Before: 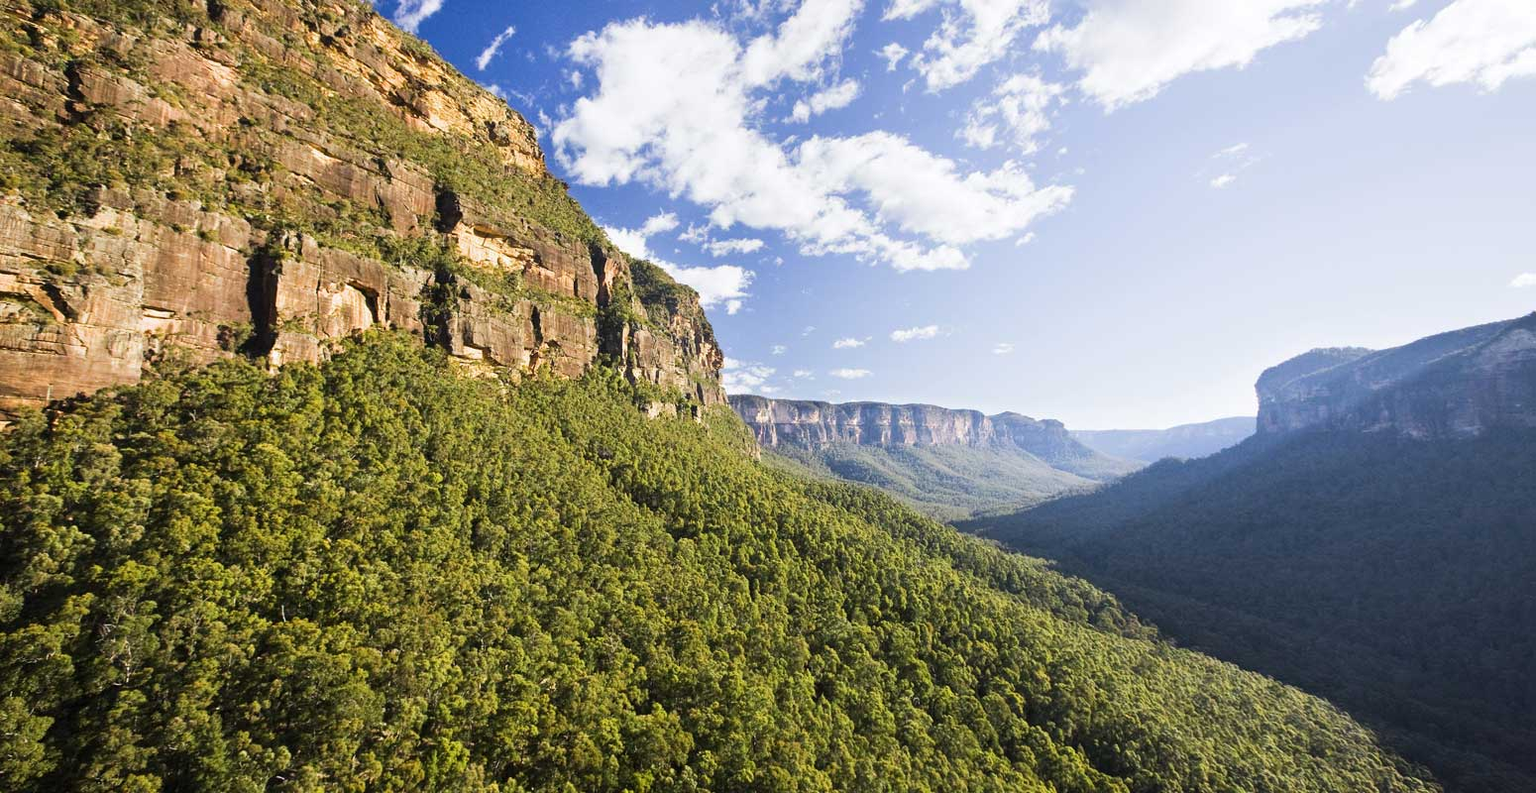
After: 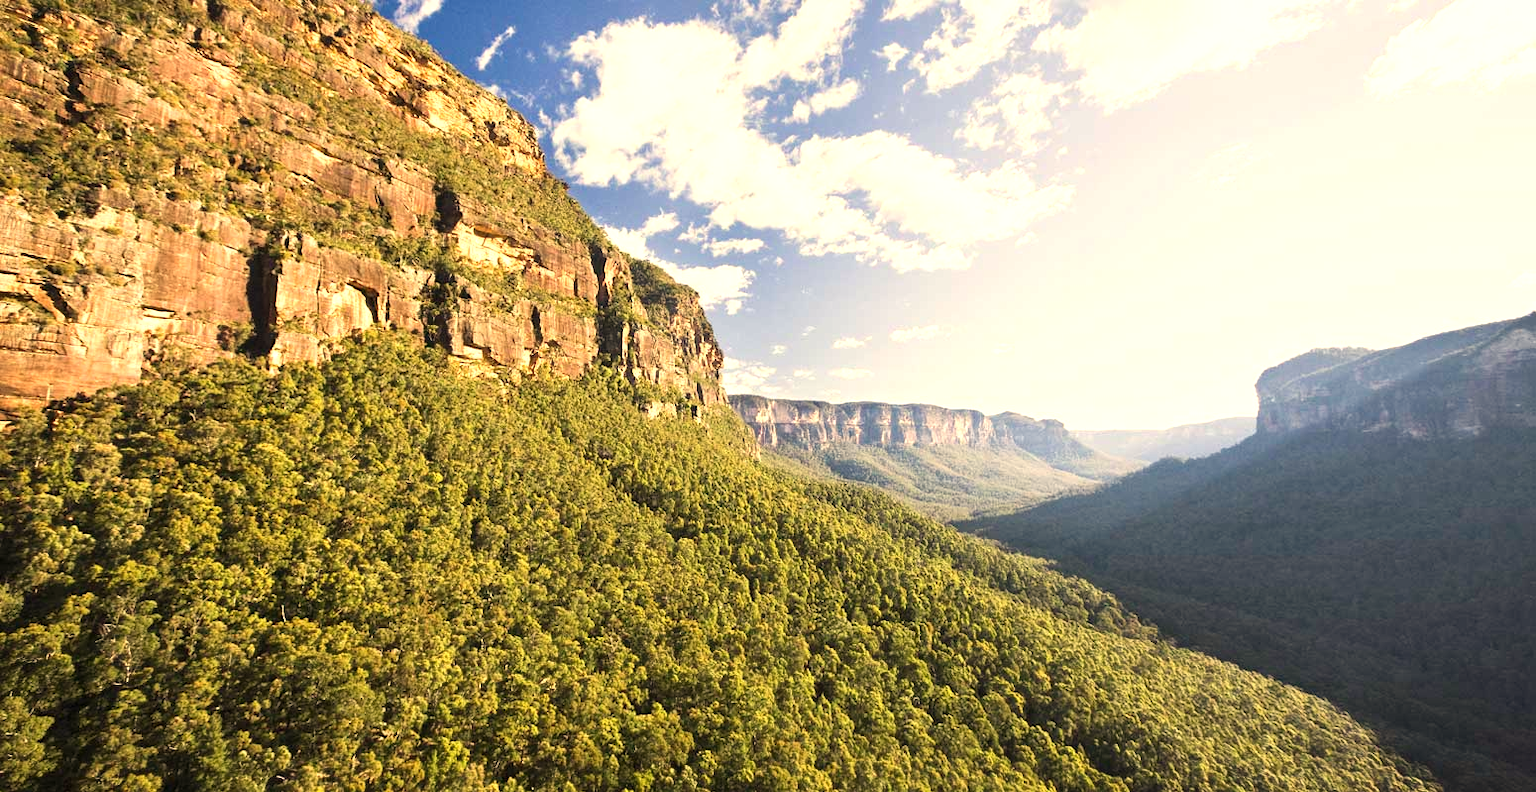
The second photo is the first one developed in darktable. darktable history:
white balance: red 1.123, blue 0.83
base curve: exposure shift 0, preserve colors none
exposure: black level correction 0, exposure 0.5 EV, compensate exposure bias true, compensate highlight preservation false
